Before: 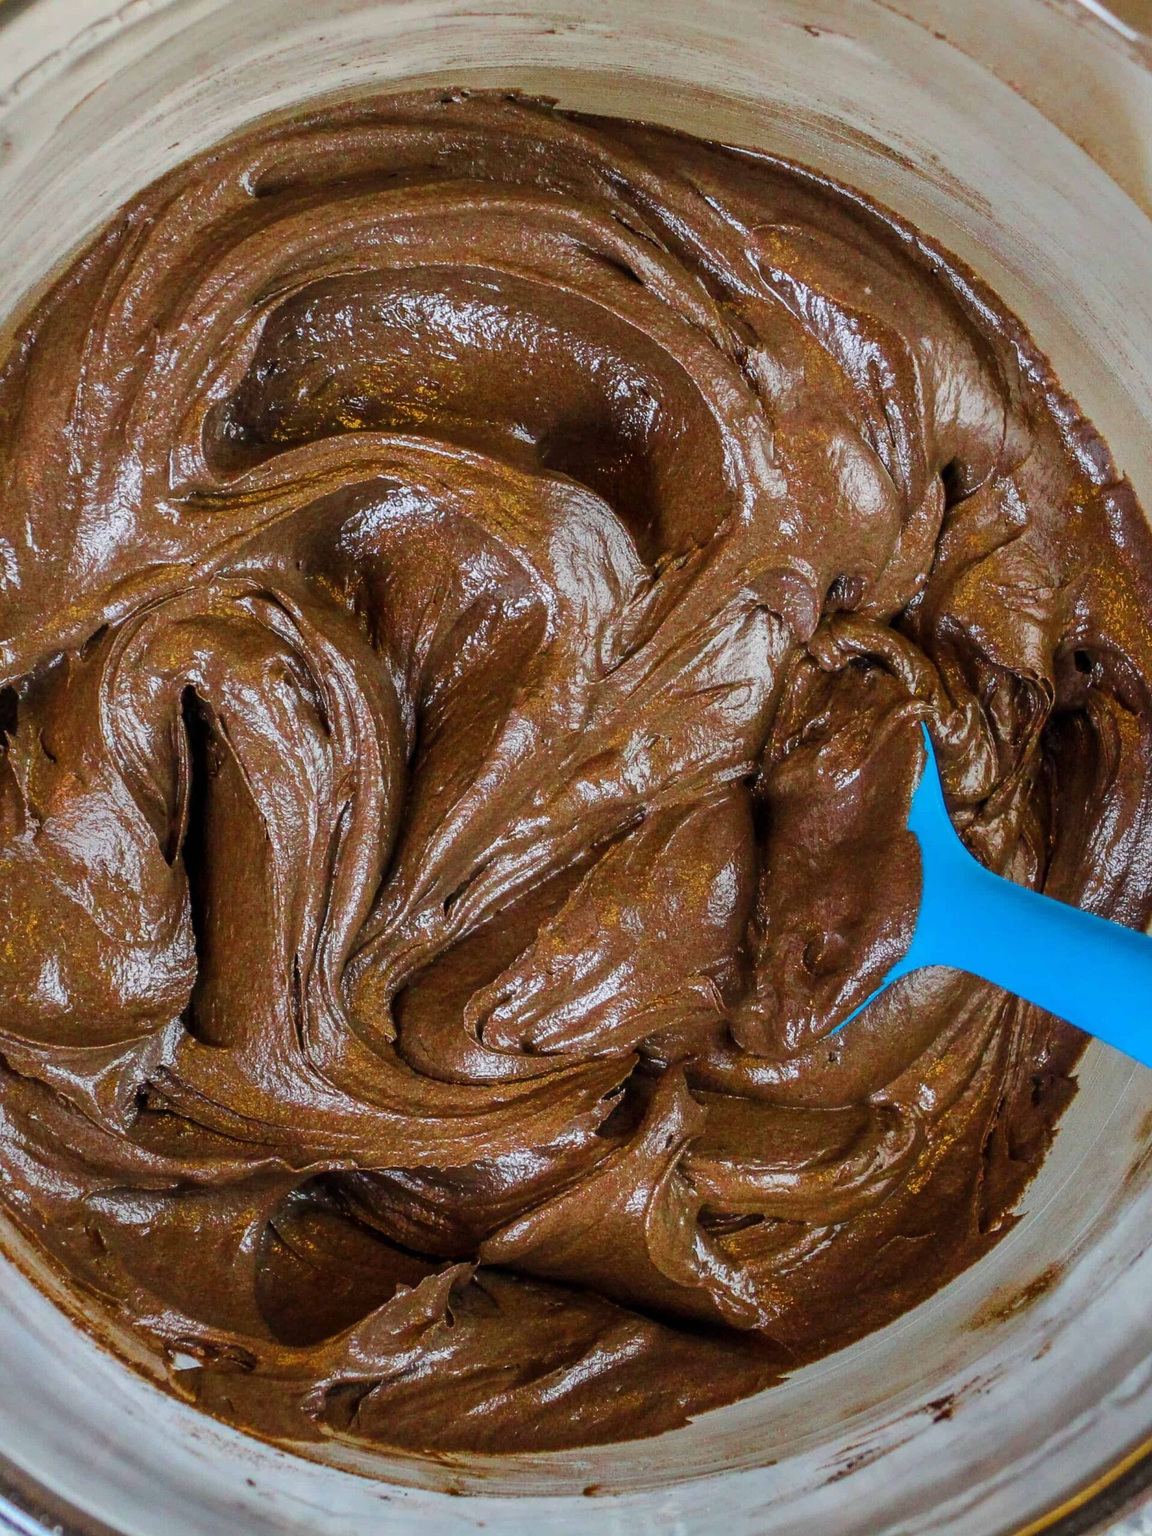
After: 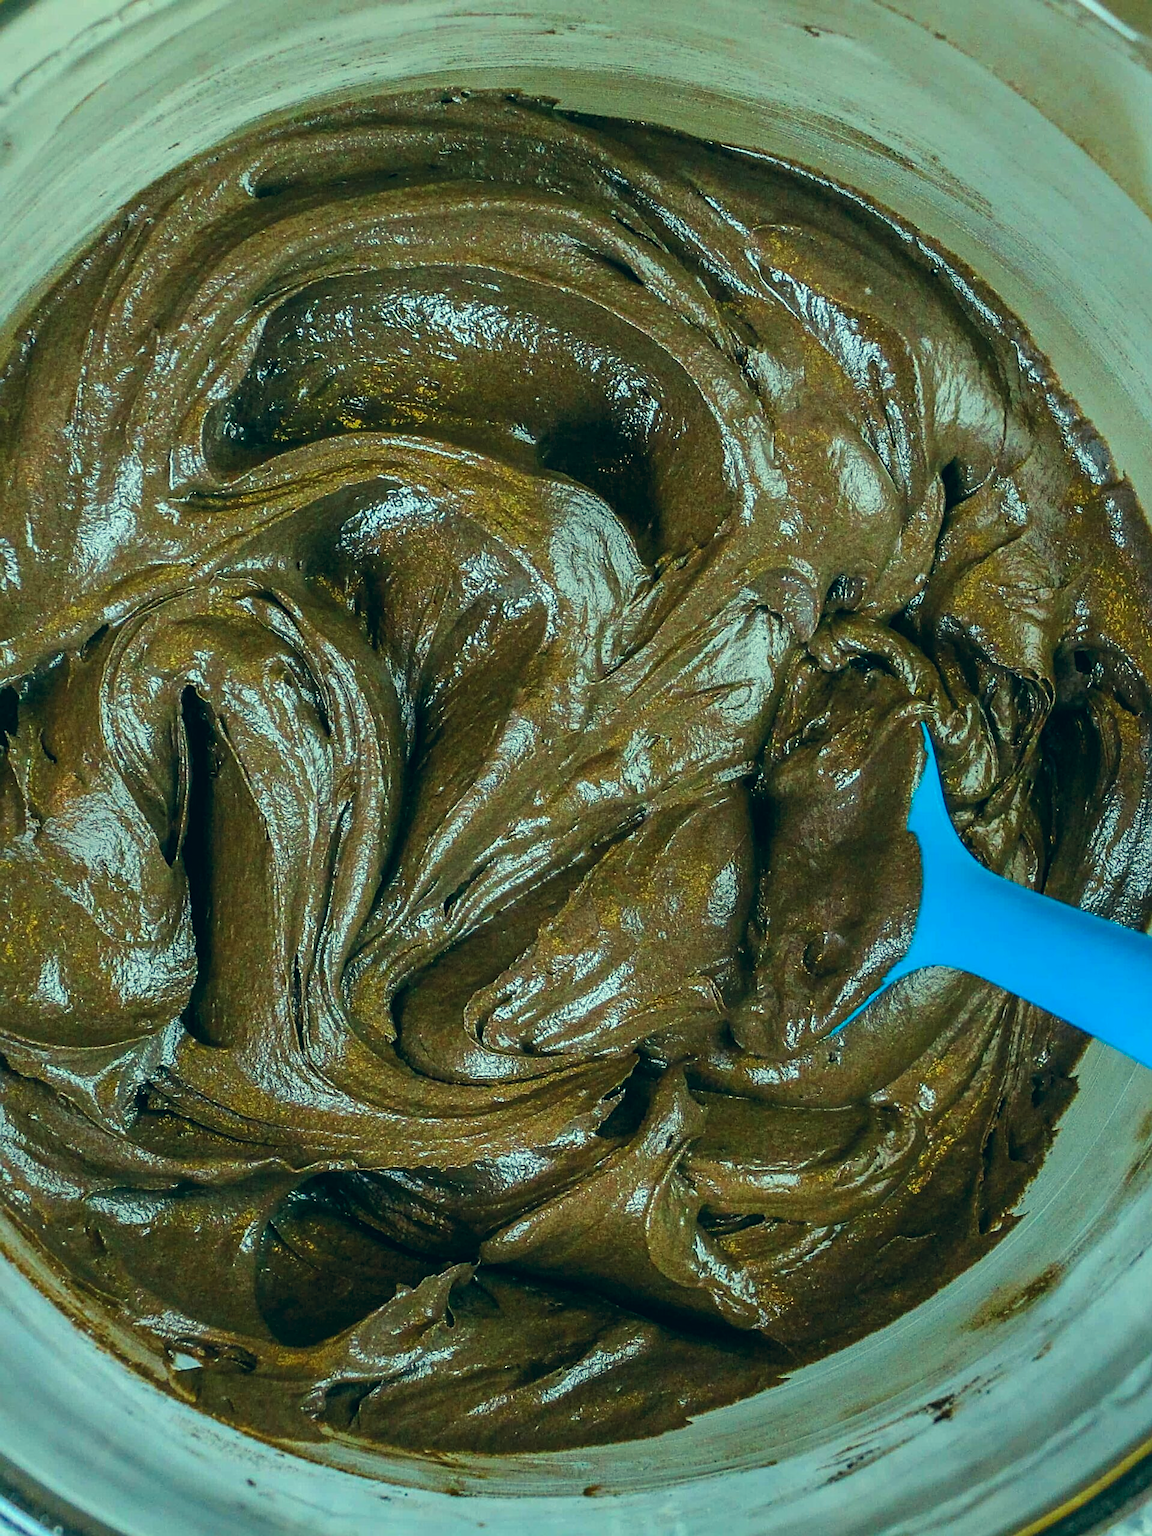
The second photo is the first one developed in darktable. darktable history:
tone equalizer: mask exposure compensation -0.495 EV
color correction: highlights a* -19.38, highlights b* 9.79, shadows a* -20.85, shadows b* -10.52
sharpen: on, module defaults
